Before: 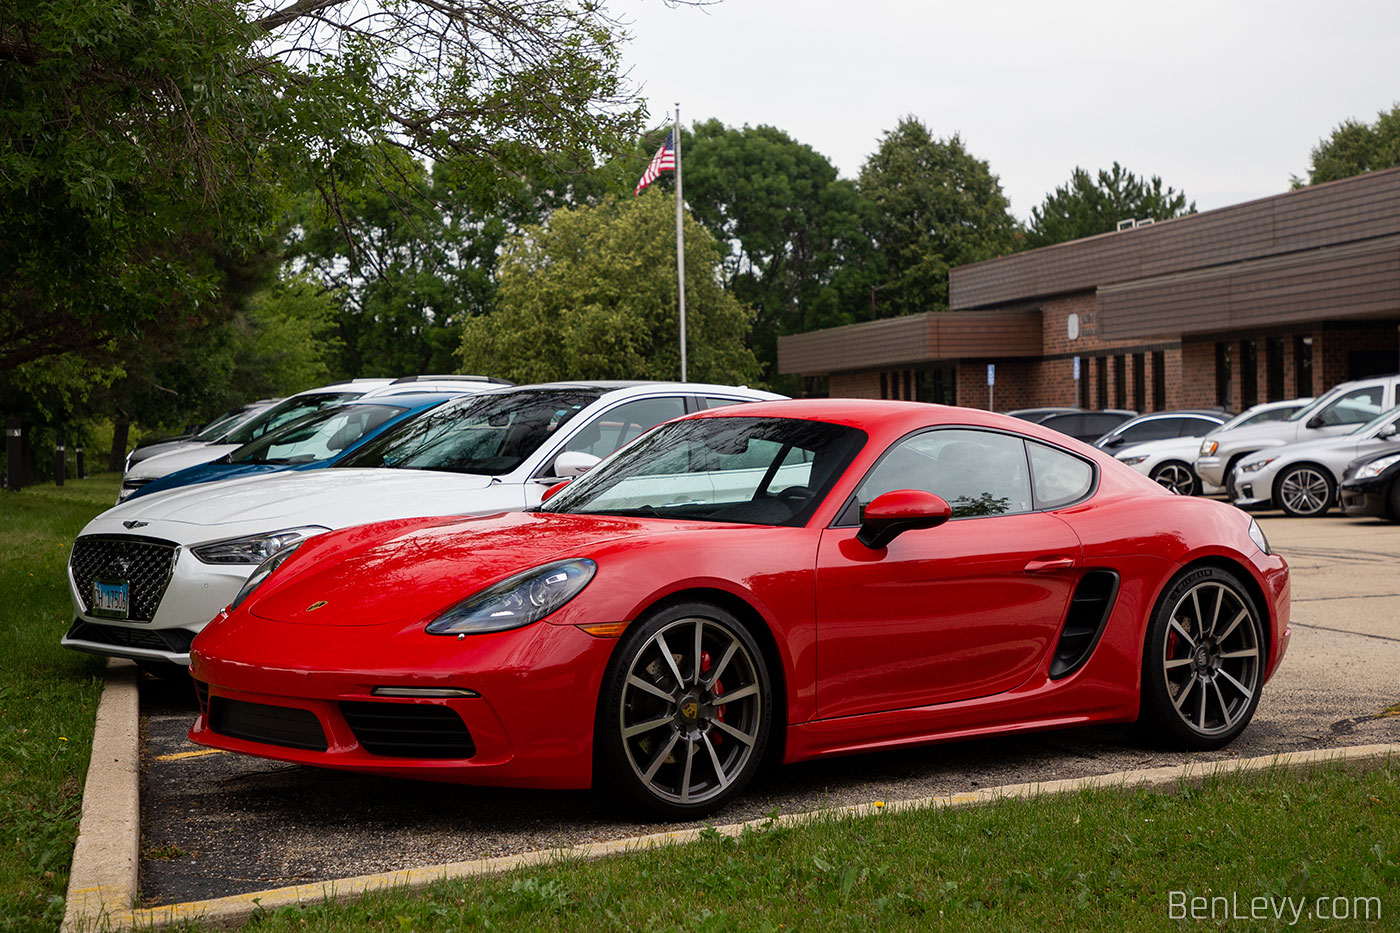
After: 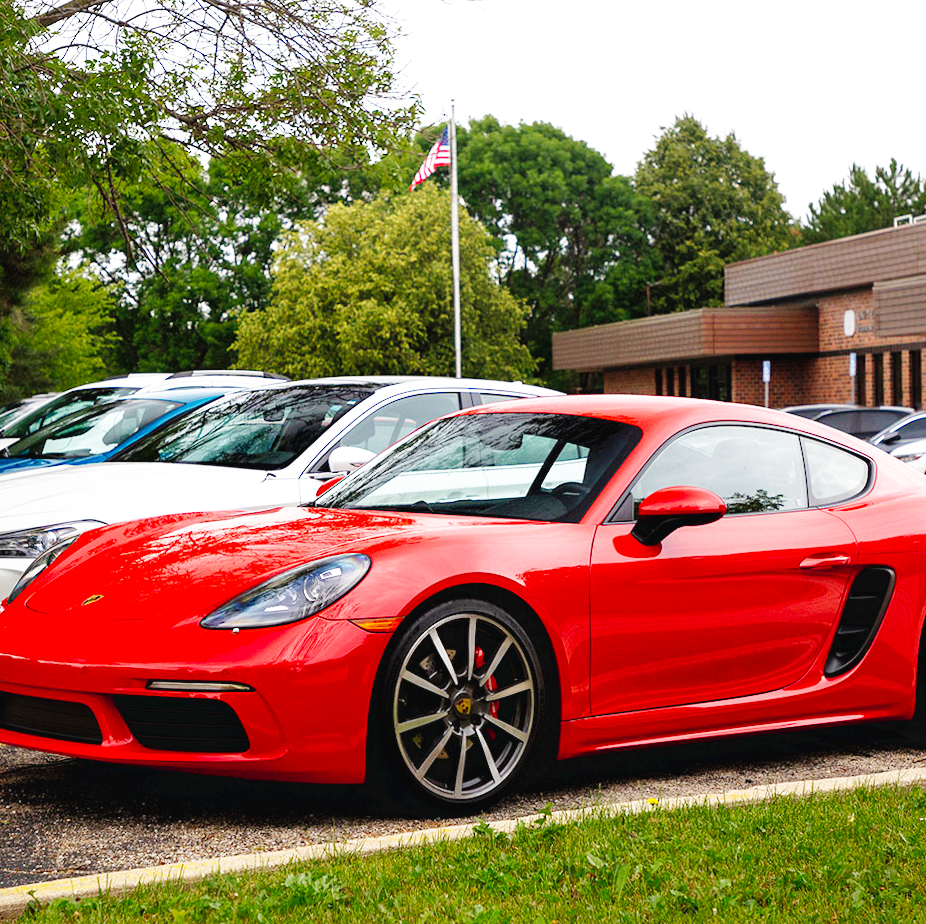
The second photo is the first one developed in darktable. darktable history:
shadows and highlights: on, module defaults
exposure: exposure 0.15 EV, compensate highlight preservation false
rotate and perspective: rotation 0.192°, lens shift (horizontal) -0.015, crop left 0.005, crop right 0.996, crop top 0.006, crop bottom 0.99
crop and rotate: left 15.546%, right 17.787%
base curve: curves: ch0 [(0, 0.003) (0.001, 0.002) (0.006, 0.004) (0.02, 0.022) (0.048, 0.086) (0.094, 0.234) (0.162, 0.431) (0.258, 0.629) (0.385, 0.8) (0.548, 0.918) (0.751, 0.988) (1, 1)], preserve colors none
